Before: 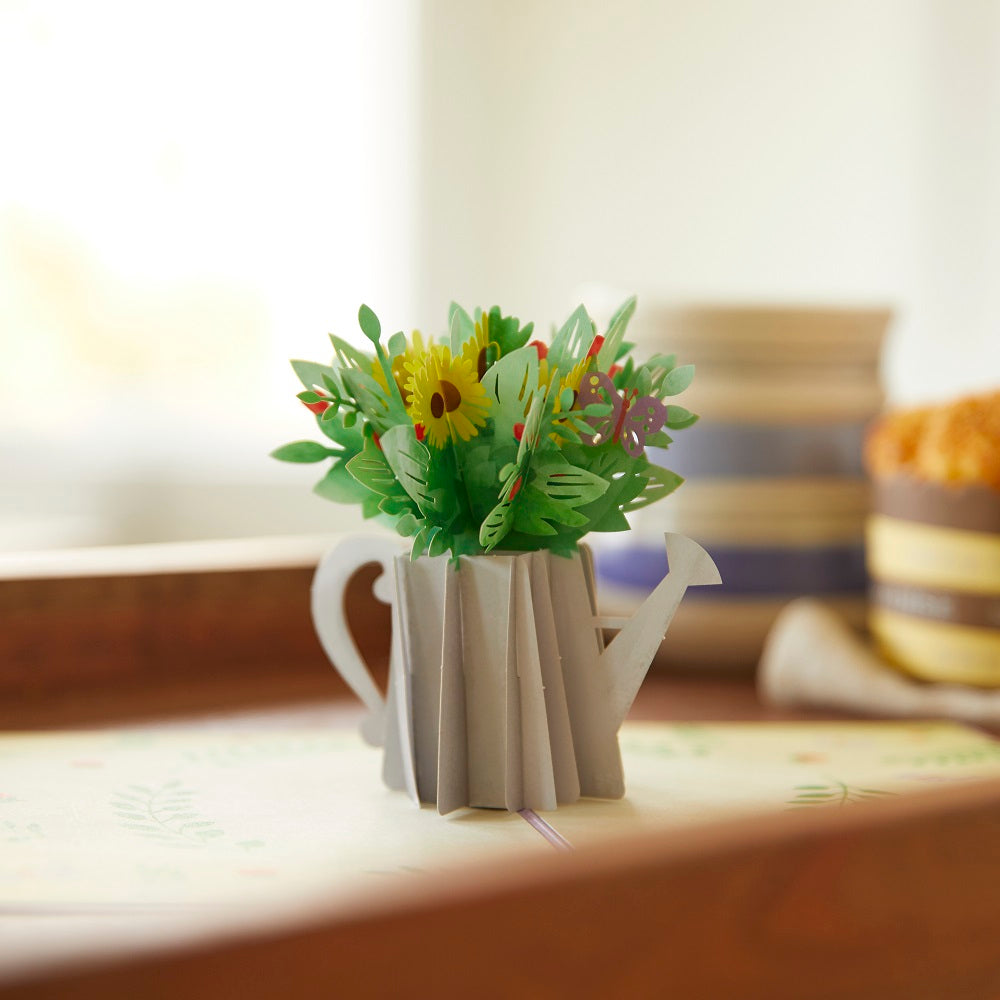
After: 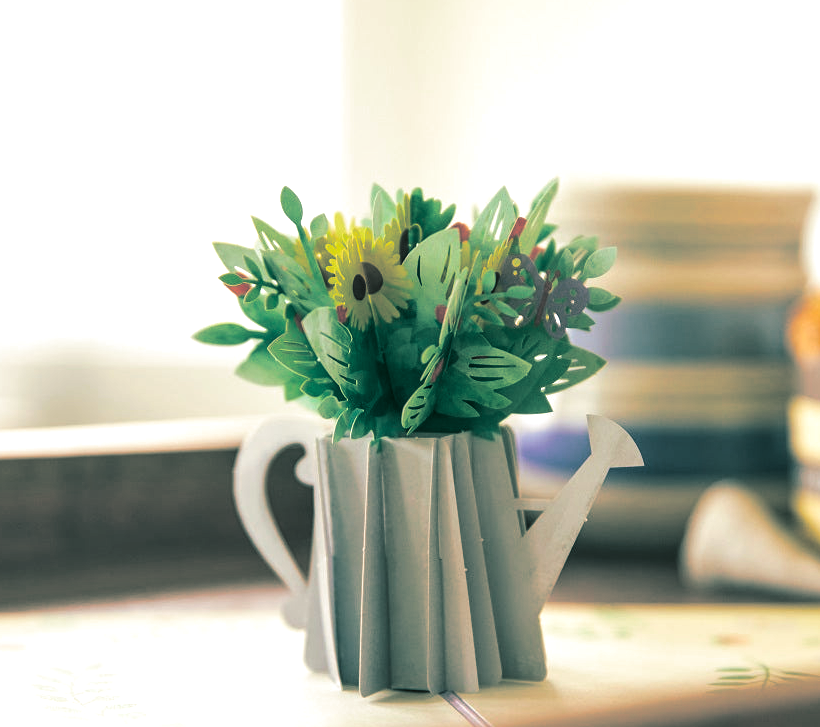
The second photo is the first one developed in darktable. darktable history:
tone equalizer: -8 EV -0.417 EV, -7 EV -0.389 EV, -6 EV -0.333 EV, -5 EV -0.222 EV, -3 EV 0.222 EV, -2 EV 0.333 EV, -1 EV 0.389 EV, +0 EV 0.417 EV, edges refinement/feathering 500, mask exposure compensation -1.57 EV, preserve details no
split-toning: shadows › hue 186.43°, highlights › hue 49.29°, compress 30.29%
crop: left 7.856%, top 11.836%, right 10.12%, bottom 15.387%
local contrast: on, module defaults
